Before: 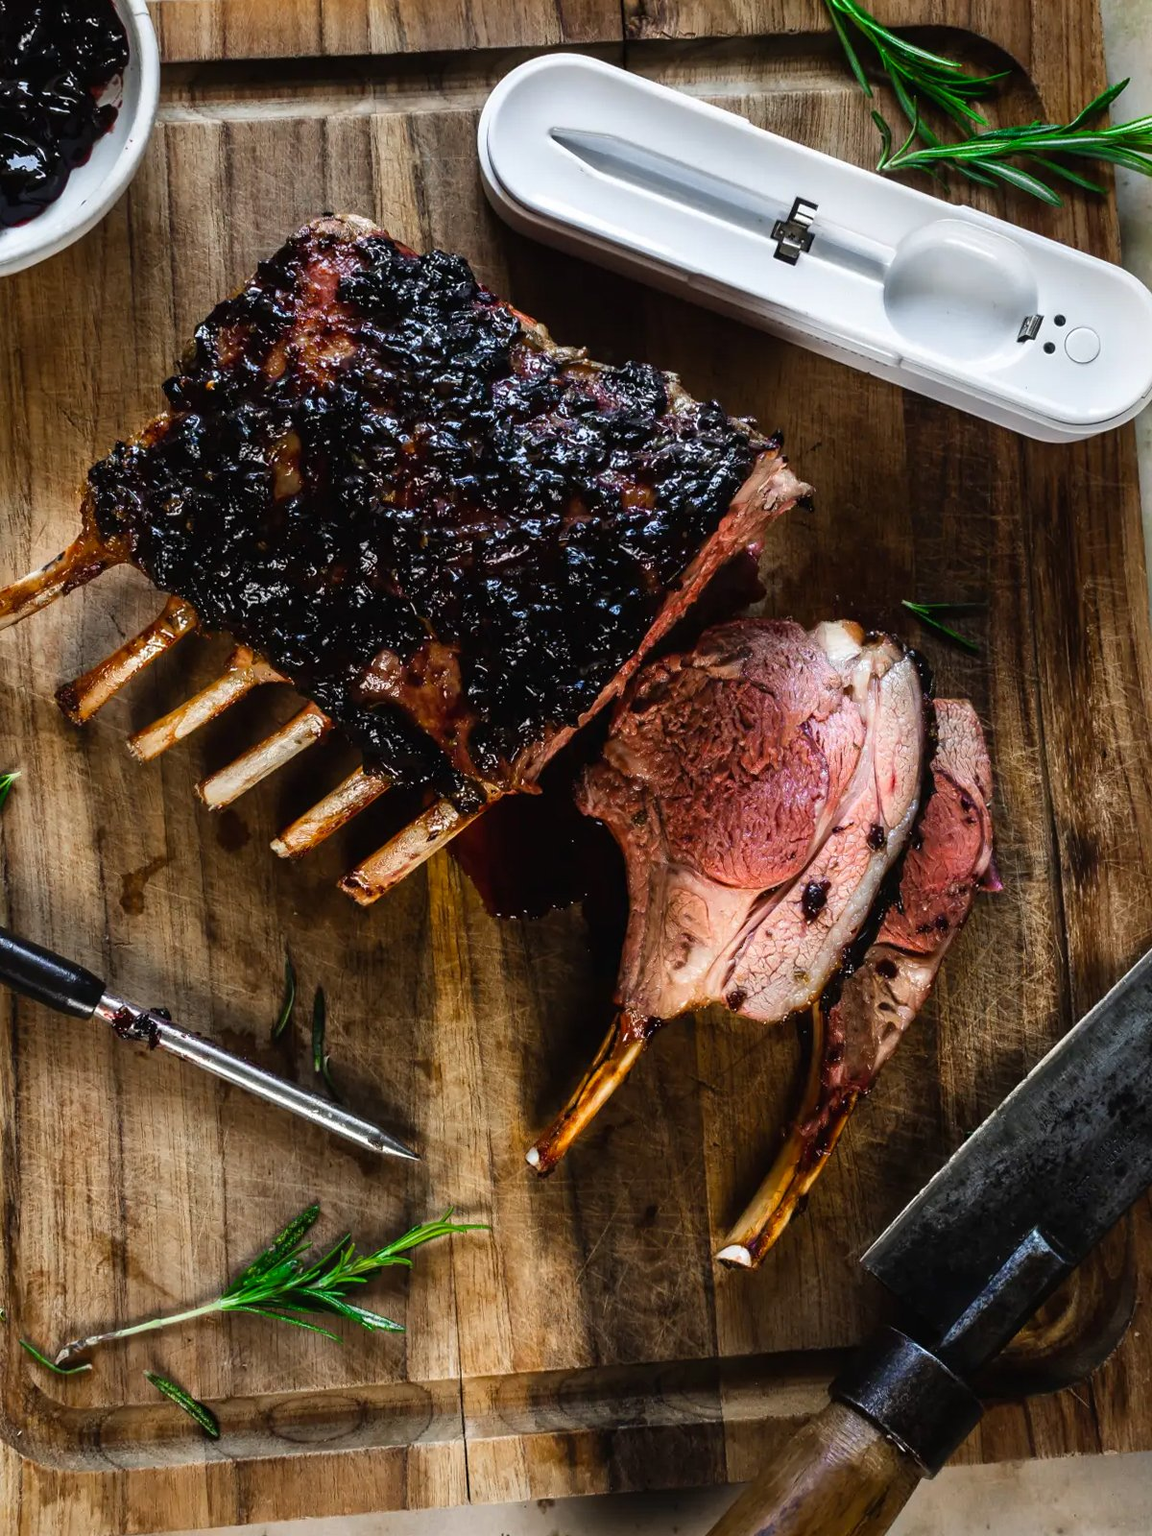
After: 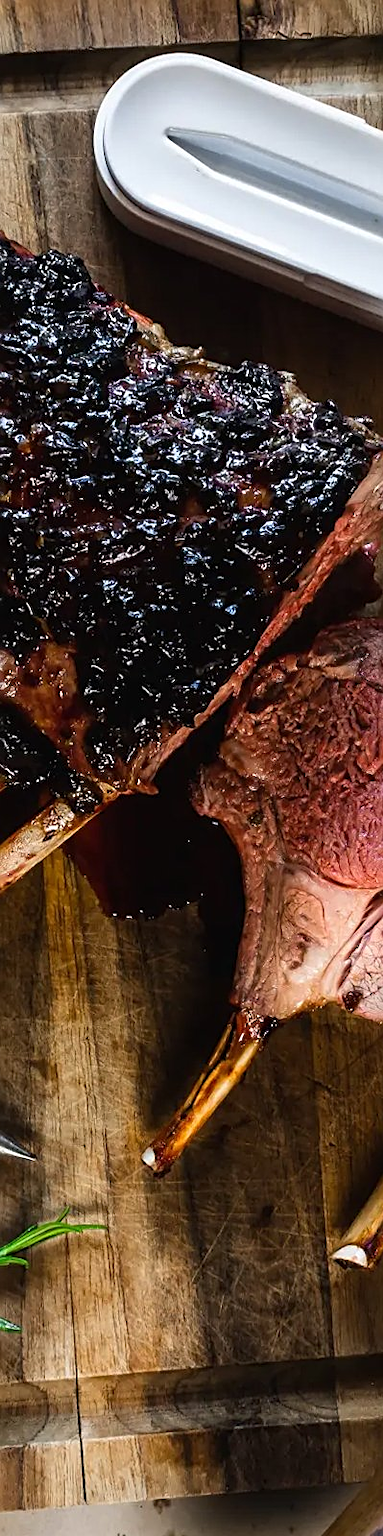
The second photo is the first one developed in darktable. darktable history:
sharpen: on, module defaults
crop: left 33.36%, right 33.36%
